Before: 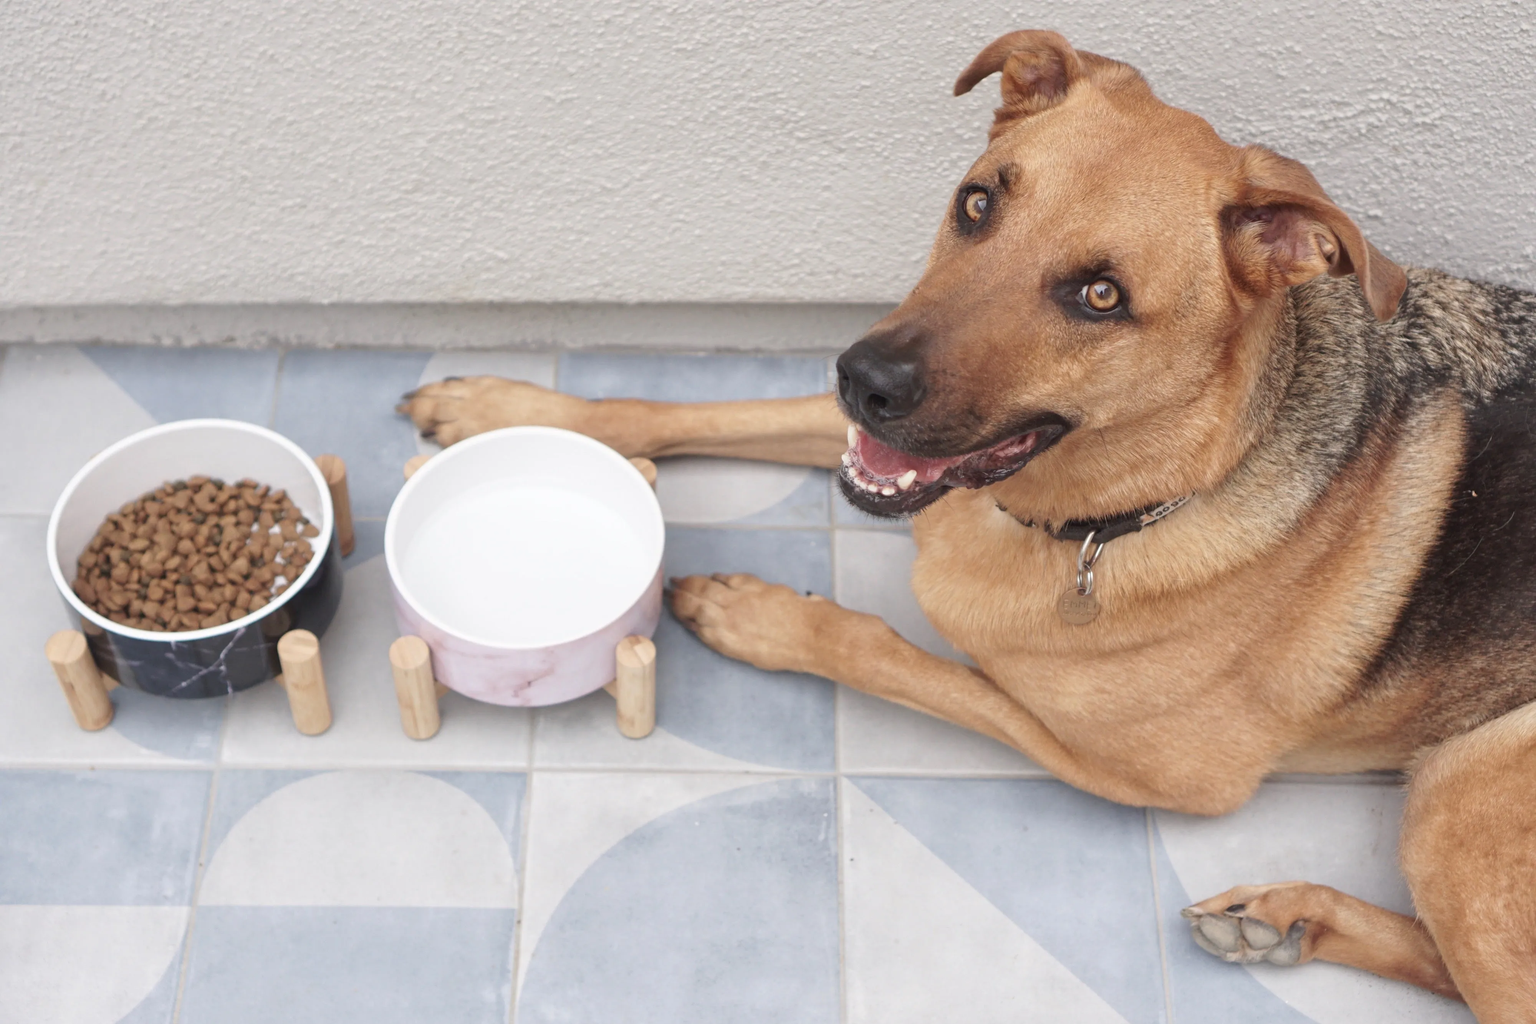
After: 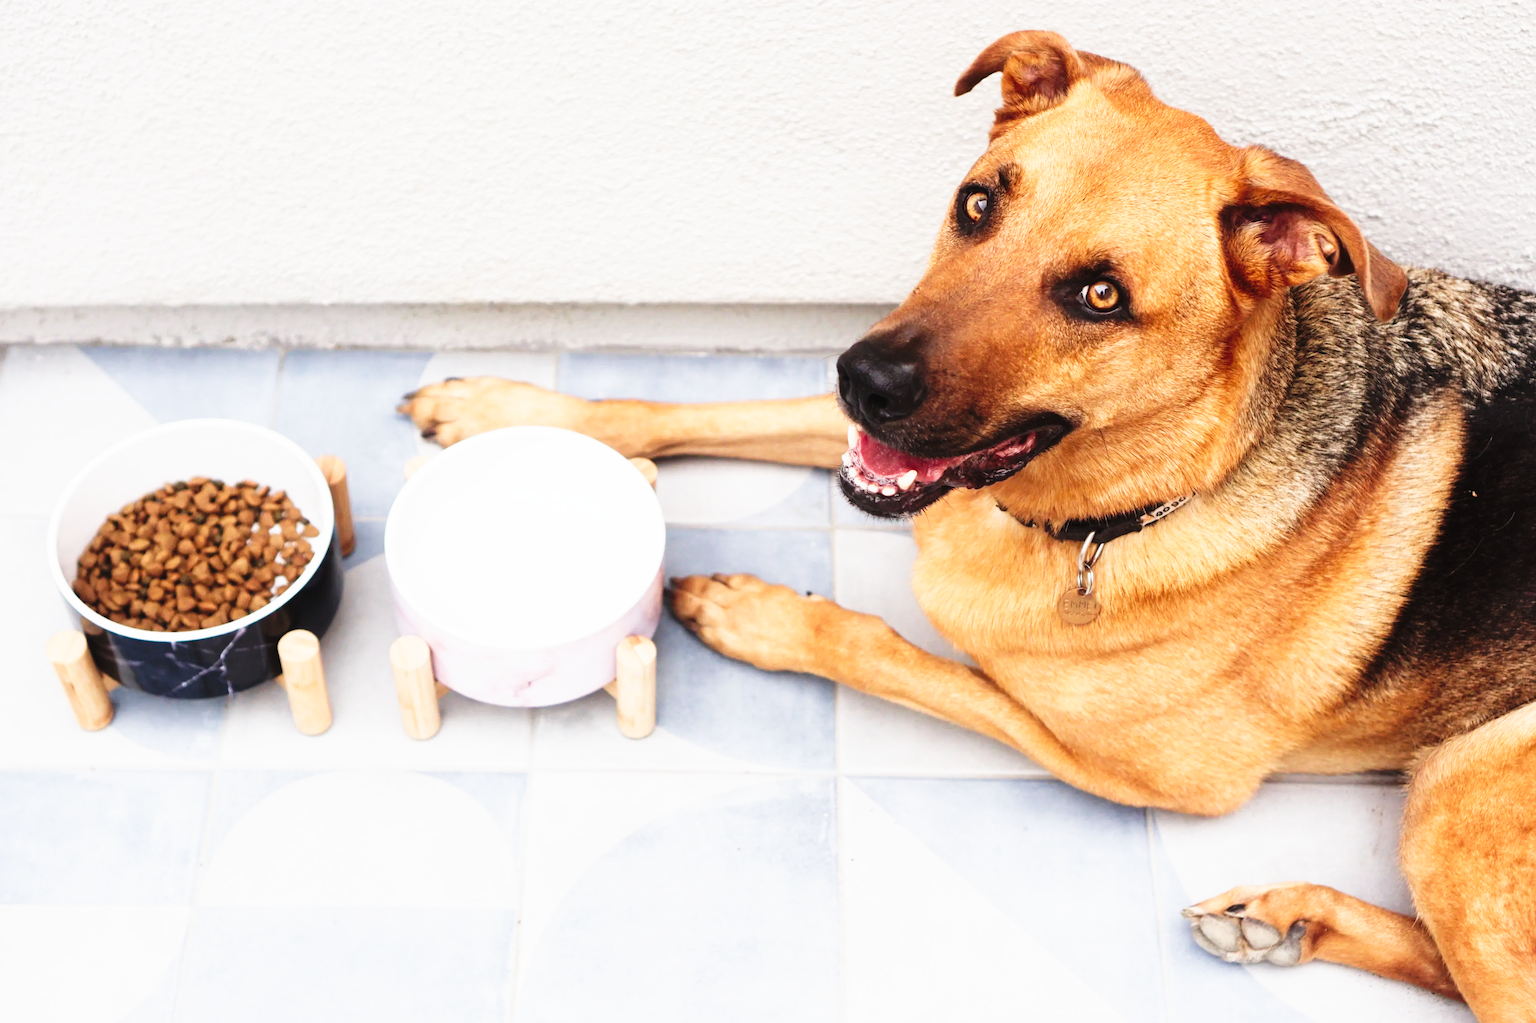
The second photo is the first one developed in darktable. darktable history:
tone curve: curves: ch0 [(0, 0) (0.003, 0.005) (0.011, 0.008) (0.025, 0.013) (0.044, 0.017) (0.069, 0.022) (0.1, 0.029) (0.136, 0.038) (0.177, 0.053) (0.224, 0.081) (0.277, 0.128) (0.335, 0.214) (0.399, 0.343) (0.468, 0.478) (0.543, 0.641) (0.623, 0.798) (0.709, 0.911) (0.801, 0.971) (0.898, 0.99) (1, 1)], preserve colors none
contrast equalizer: y [[0.6 ×6], [0.55 ×6], [0 ×6], [0 ×6], [0 ×6]], mix -0.317
